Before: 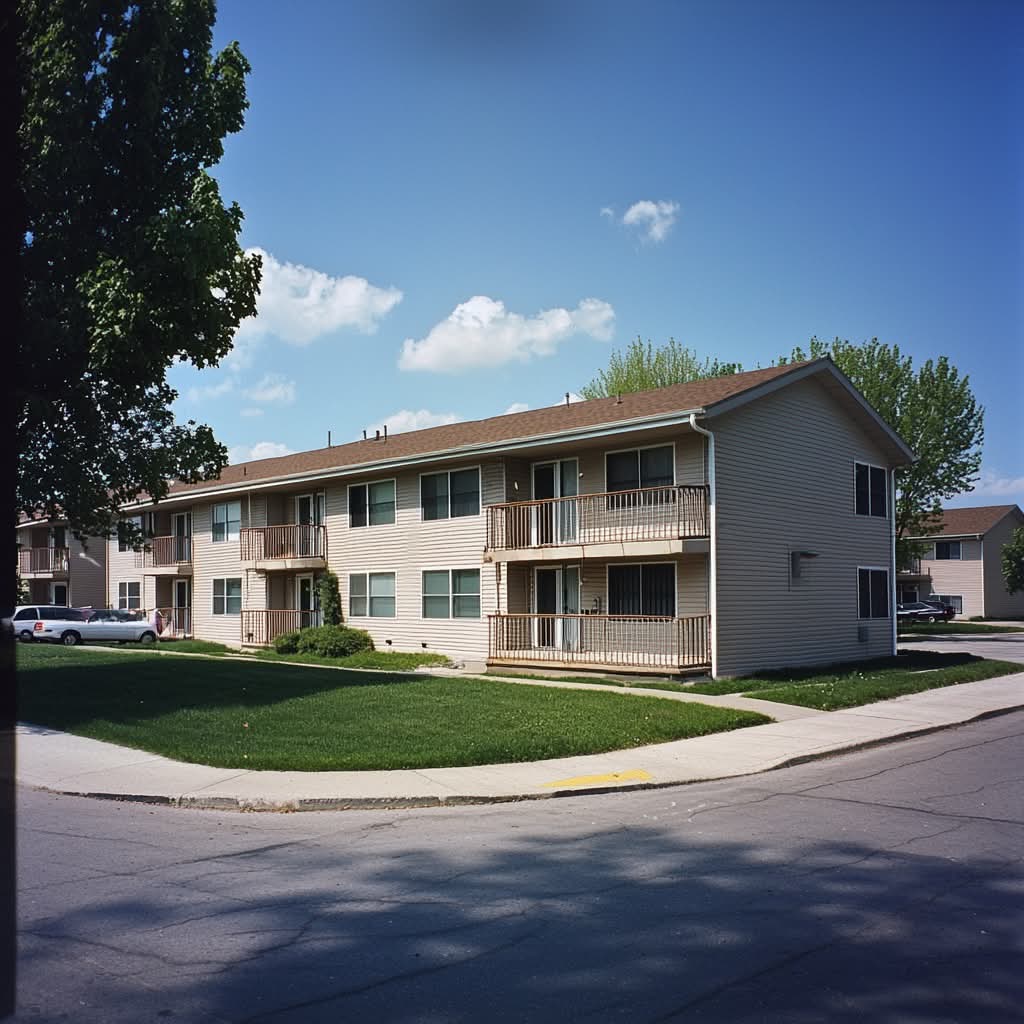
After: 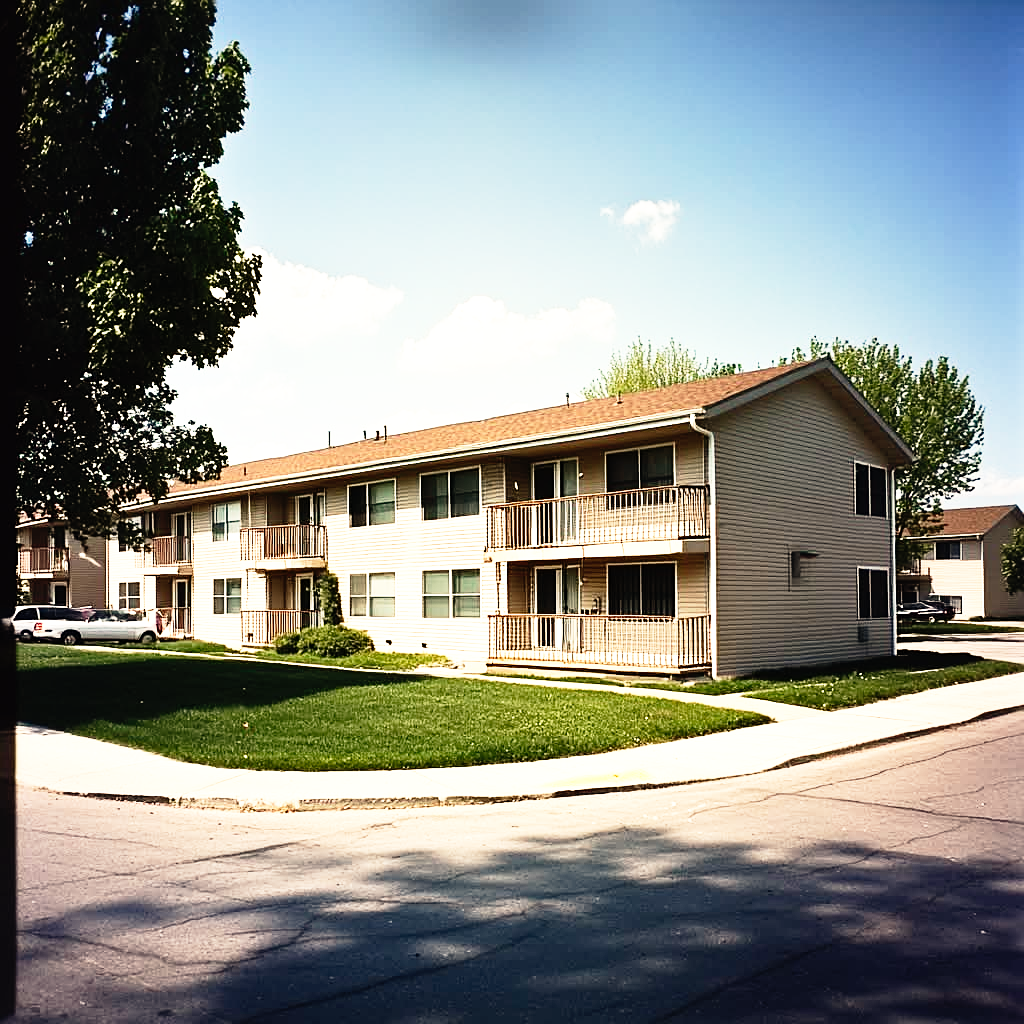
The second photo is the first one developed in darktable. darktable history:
white balance: red 1.138, green 0.996, blue 0.812
tone equalizer: -8 EV -0.75 EV, -7 EV -0.7 EV, -6 EV -0.6 EV, -5 EV -0.4 EV, -3 EV 0.4 EV, -2 EV 0.6 EV, -1 EV 0.7 EV, +0 EV 0.75 EV, edges refinement/feathering 500, mask exposure compensation -1.57 EV, preserve details no
sharpen: amount 0.2
base curve: curves: ch0 [(0, 0) (0.012, 0.01) (0.073, 0.168) (0.31, 0.711) (0.645, 0.957) (1, 1)], preserve colors none
